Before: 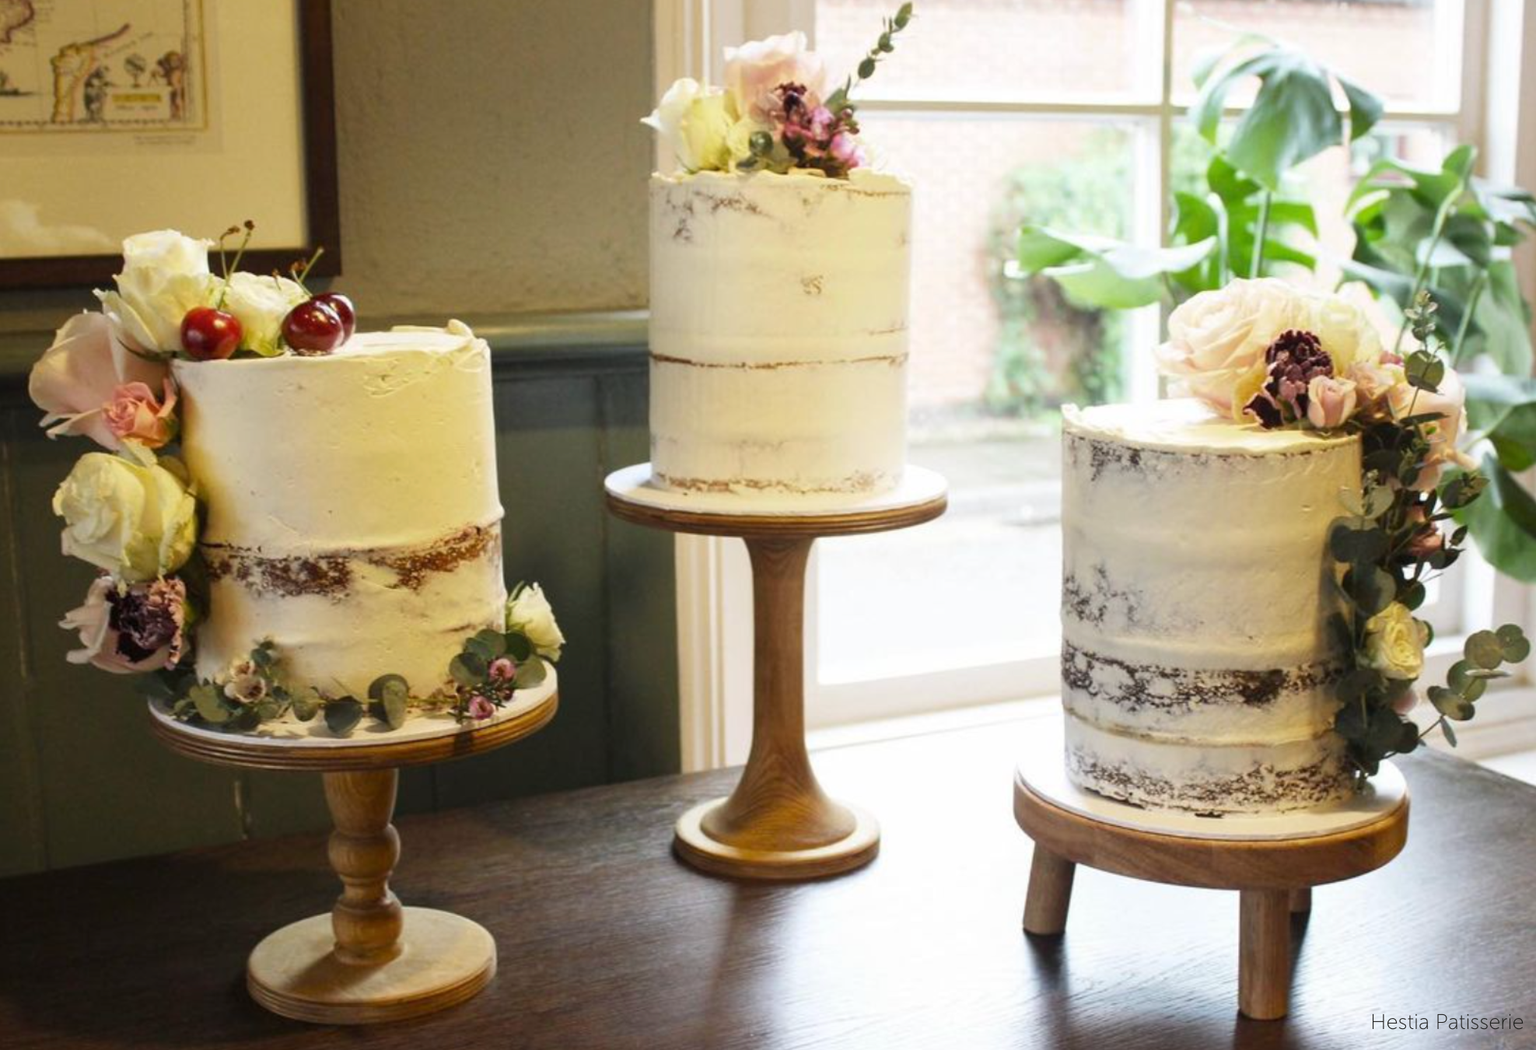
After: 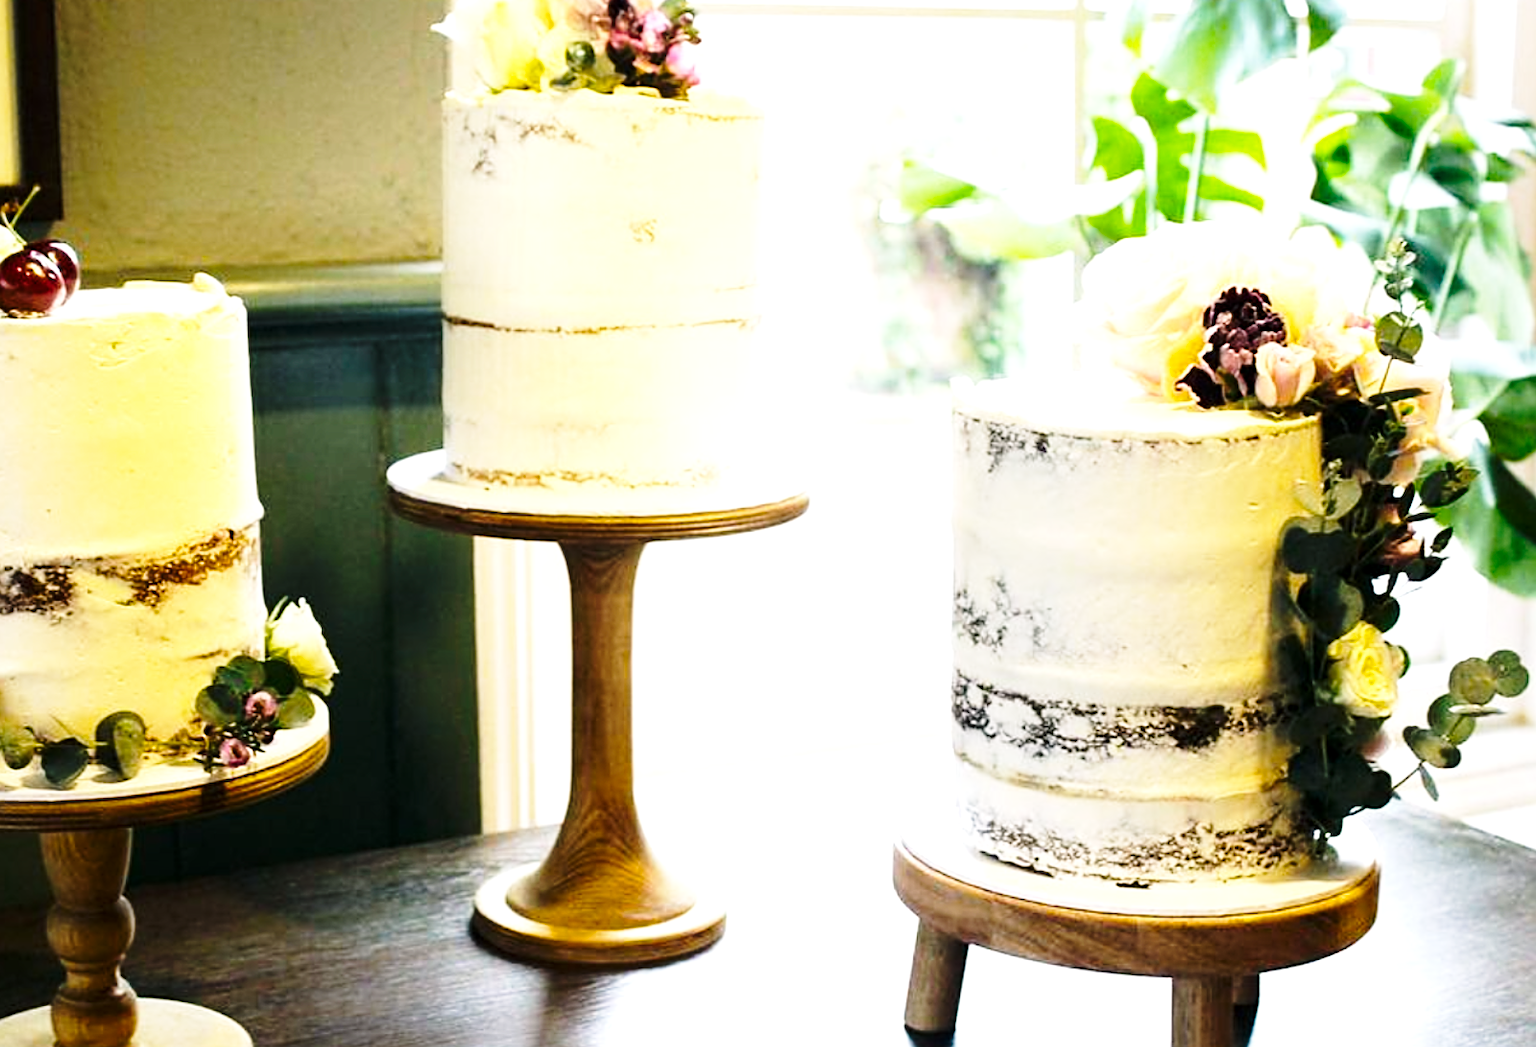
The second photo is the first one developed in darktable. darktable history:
crop: left 18.942%, top 9.389%, right 0.001%, bottom 9.744%
local contrast: highlights 100%, shadows 102%, detail 119%, midtone range 0.2
color balance rgb: power › luminance -8.003%, power › chroma 1.12%, power › hue 215.84°, perceptual saturation grading › global saturation 25.748%, global vibrance 20%
color zones: curves: ch1 [(0, 0.469) (0.01, 0.469) (0.12, 0.446) (0.248, 0.469) (0.5, 0.5) (0.748, 0.5) (0.99, 0.469) (1, 0.469)]
sharpen: on, module defaults
base curve: curves: ch0 [(0, 0) (0.028, 0.03) (0.121, 0.232) (0.46, 0.748) (0.859, 0.968) (1, 1)], preserve colors none
tone equalizer: -8 EV -0.785 EV, -7 EV -0.731 EV, -6 EV -0.584 EV, -5 EV -0.421 EV, -3 EV 0.383 EV, -2 EV 0.6 EV, -1 EV 0.682 EV, +0 EV 0.742 EV, smoothing diameter 2.14%, edges refinement/feathering 21.76, mask exposure compensation -1.57 EV, filter diffusion 5
